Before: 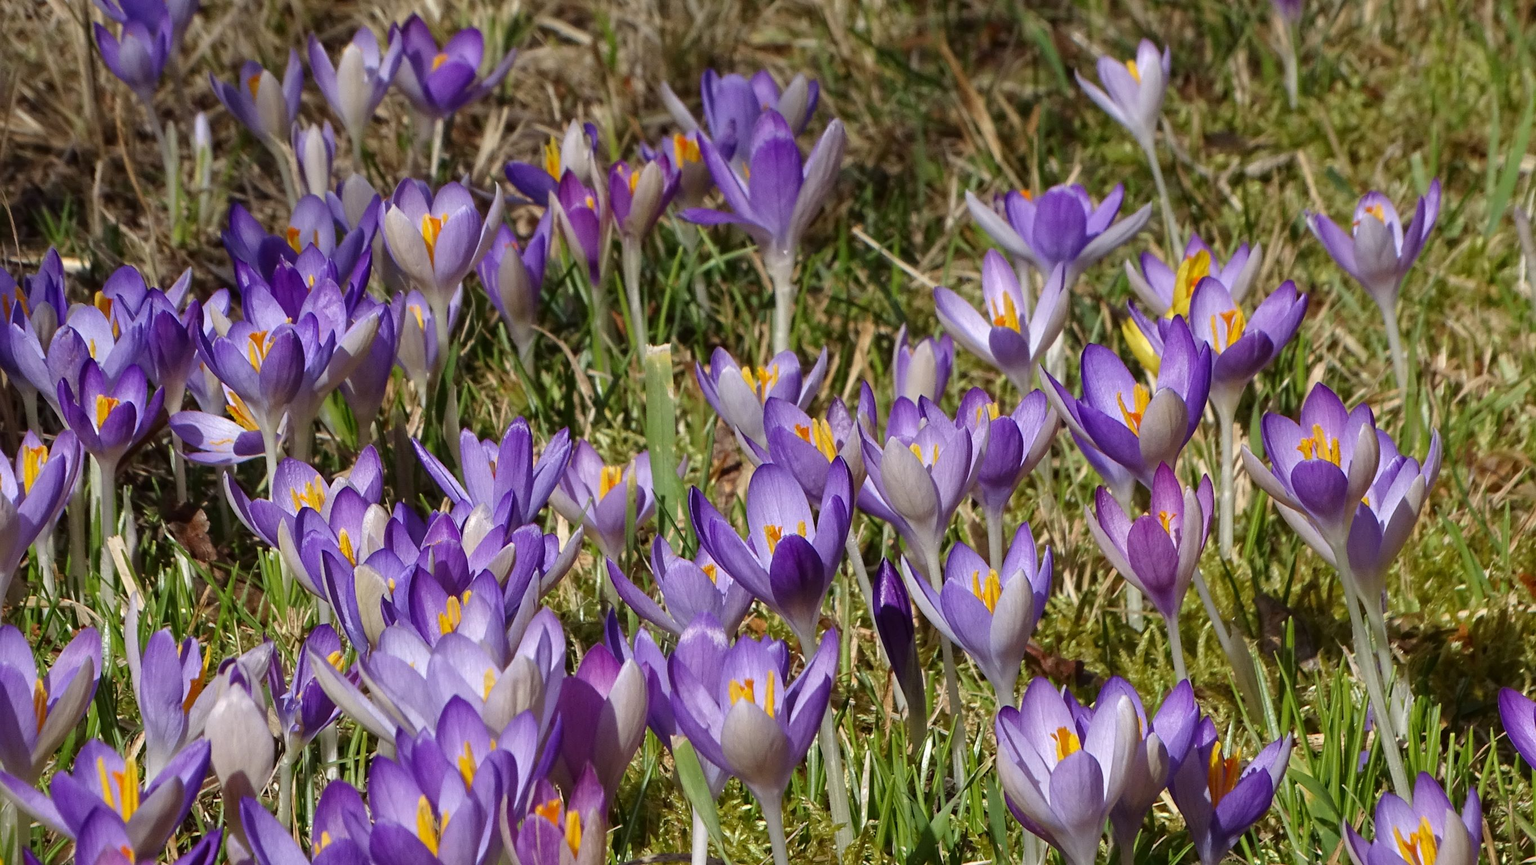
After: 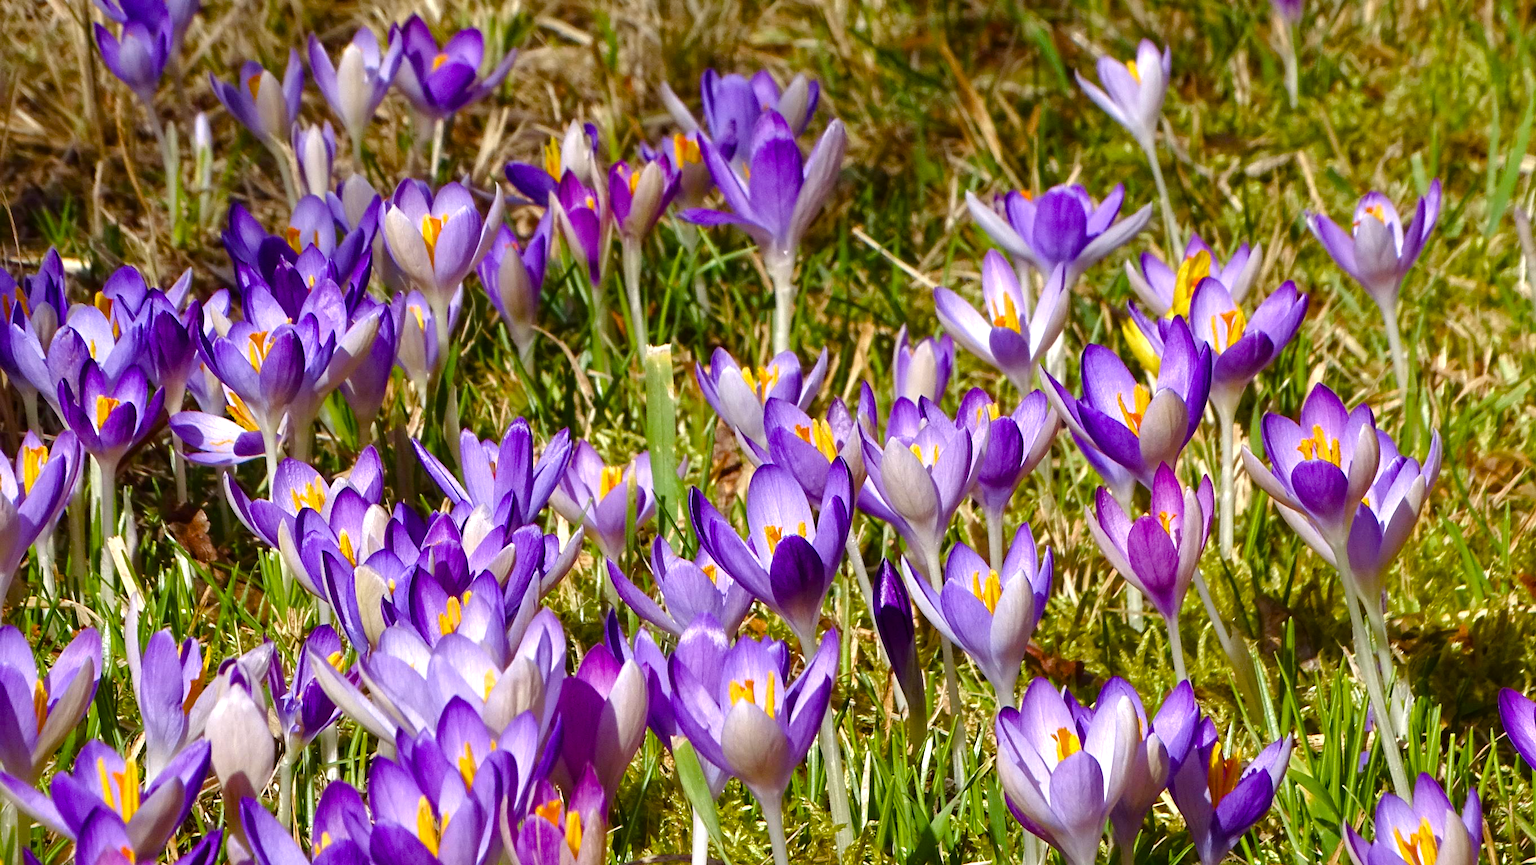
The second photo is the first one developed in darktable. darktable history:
color balance rgb: linear chroma grading › shadows -2.2%, linear chroma grading › highlights -15%, linear chroma grading › global chroma -10%, linear chroma grading › mid-tones -10%, perceptual saturation grading › global saturation 45%, perceptual saturation grading › highlights -50%, perceptual saturation grading › shadows 30%, perceptual brilliance grading › global brilliance 18%, global vibrance 45%
